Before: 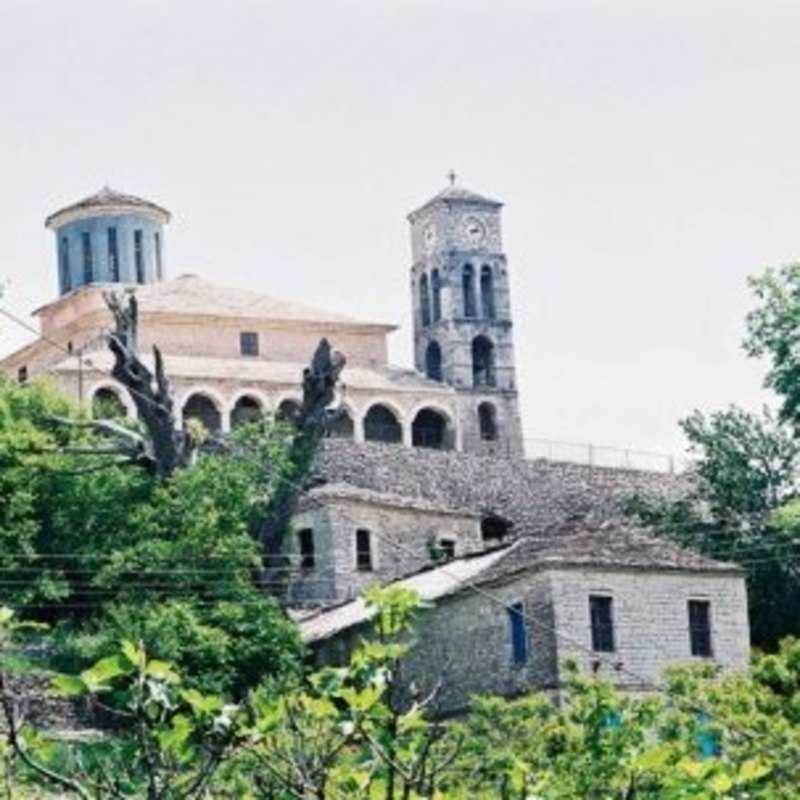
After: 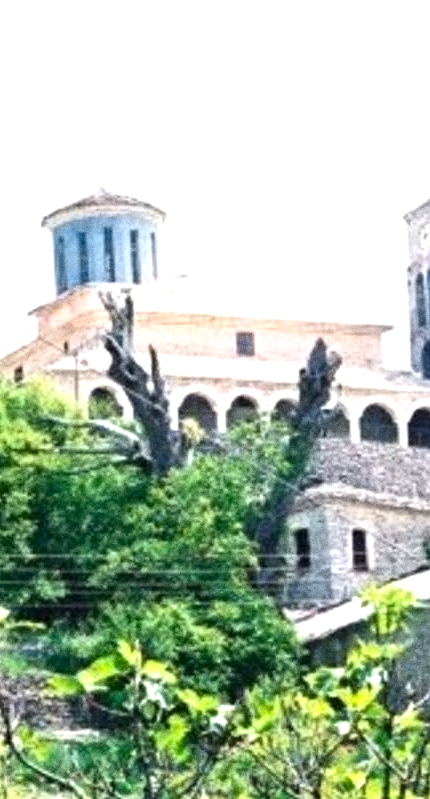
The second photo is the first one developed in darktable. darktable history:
contrast equalizer: y [[0.5 ×6], [0.5 ×6], [0.5 ×6], [0 ×6], [0, 0.039, 0.251, 0.29, 0.293, 0.292]]
exposure: black level correction 0, exposure 0.7 EV, compensate exposure bias true, compensate highlight preservation false
crop: left 0.587%, right 45.588%, bottom 0.086%
color balance rgb: linear chroma grading › global chroma 3.45%, perceptual saturation grading › global saturation 11.24%, perceptual brilliance grading › global brilliance 3.04%, global vibrance 2.8%
grain: on, module defaults
